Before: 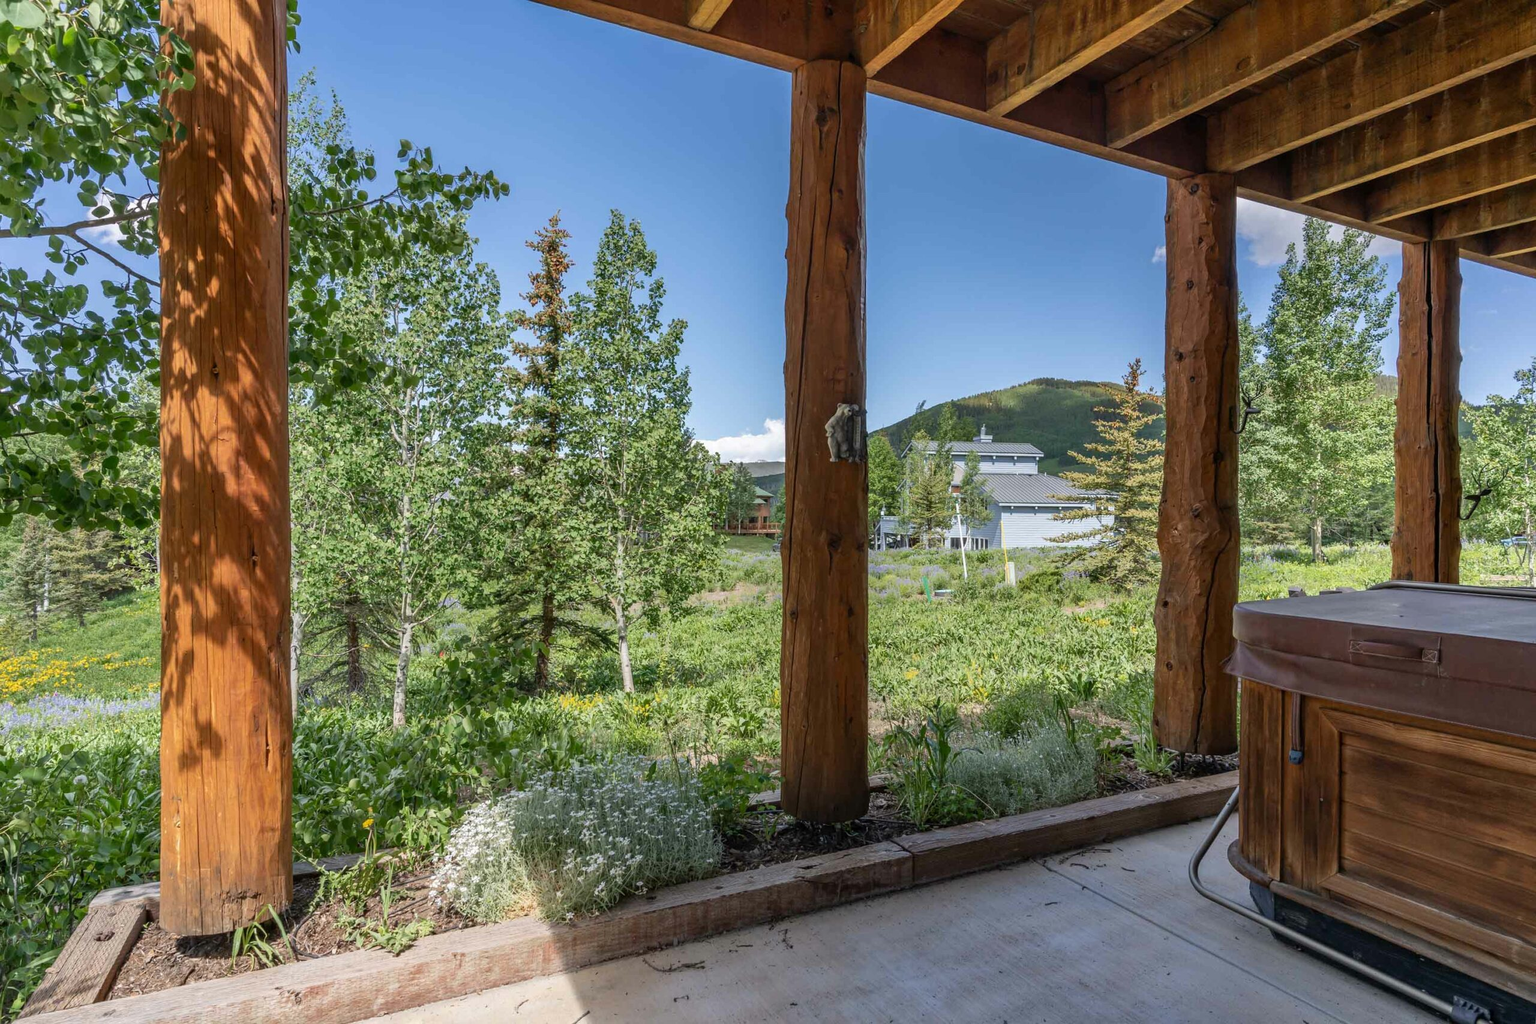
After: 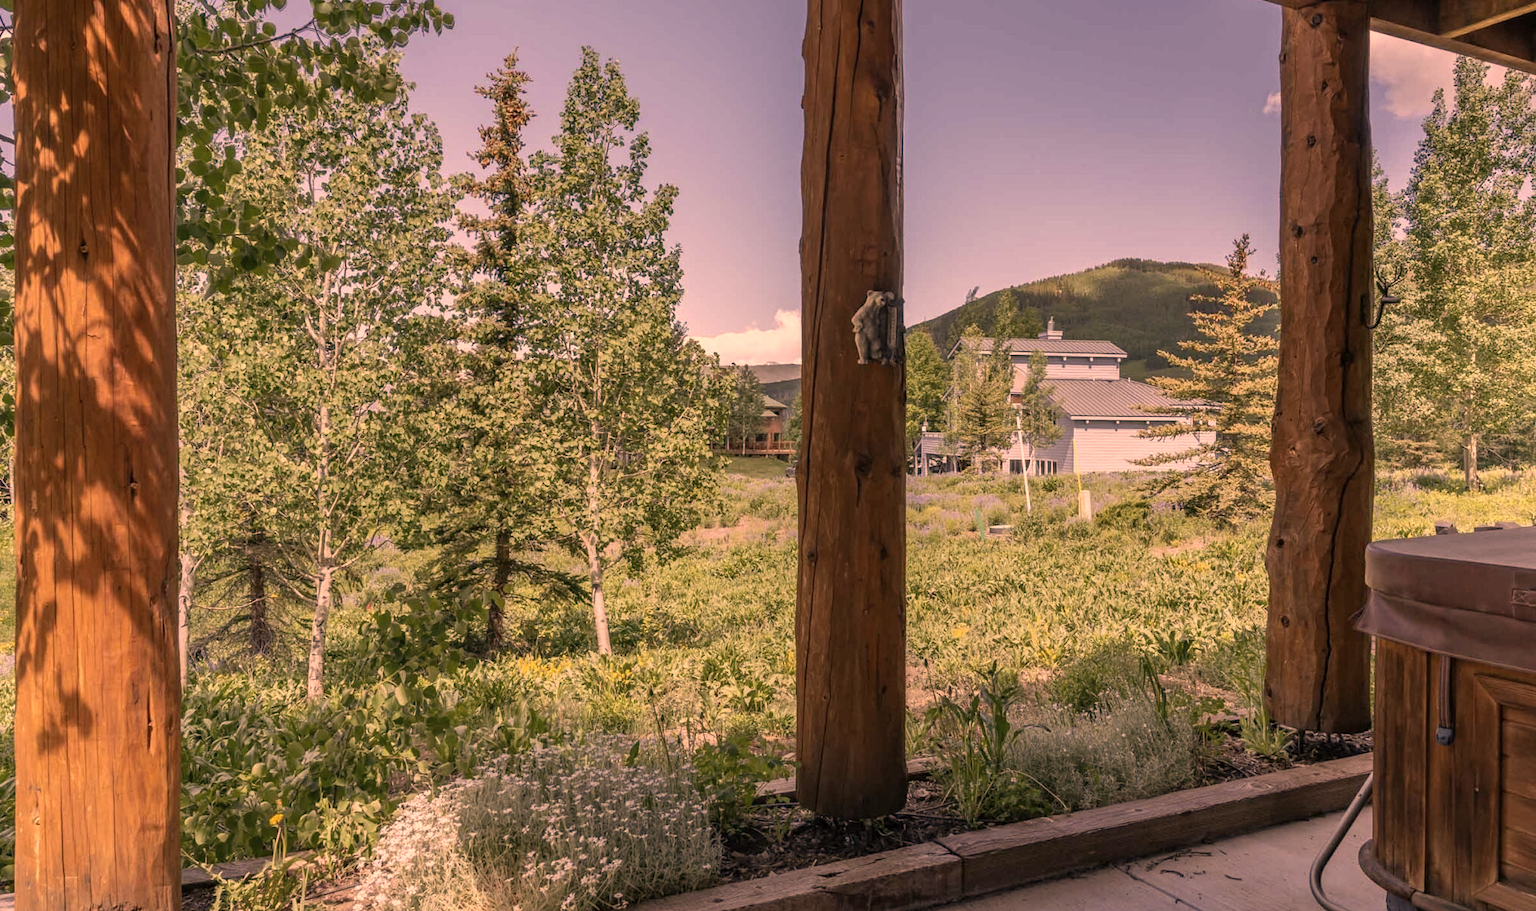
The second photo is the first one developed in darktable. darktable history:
crop: left 9.712%, top 16.928%, right 10.845%, bottom 12.332%
color correction: highlights a* 40, highlights b* 40, saturation 0.69
